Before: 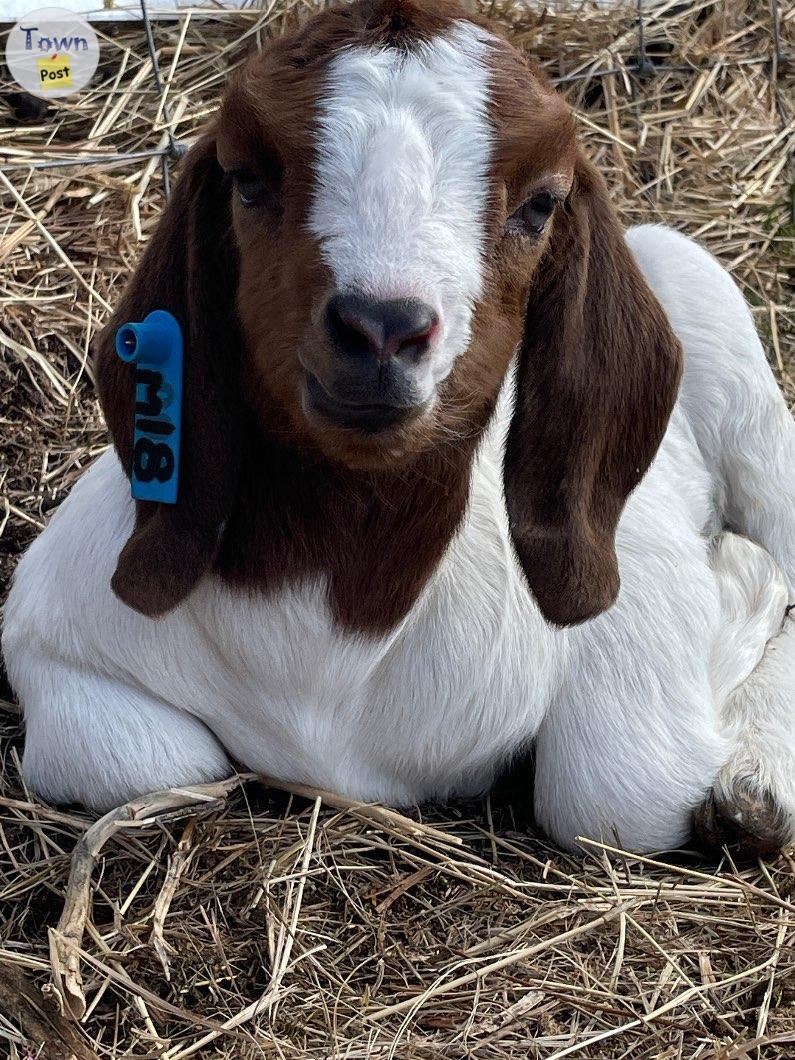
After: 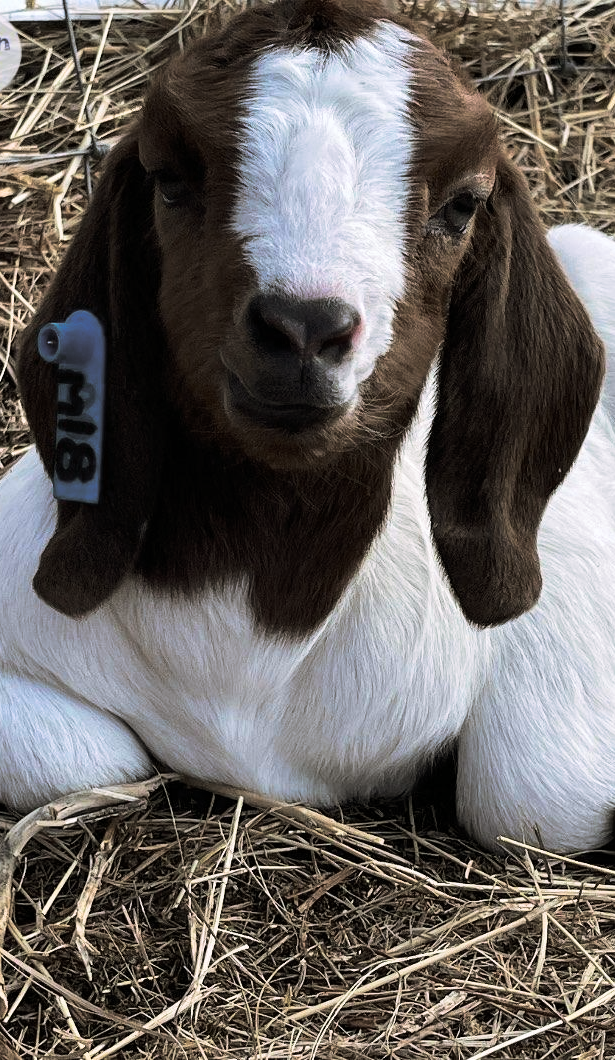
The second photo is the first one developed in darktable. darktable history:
tone equalizer: on, module defaults
contrast brightness saturation: contrast 0.18, saturation 0.3
crop: left 9.88%, right 12.664%
split-toning: shadows › hue 46.8°, shadows › saturation 0.17, highlights › hue 316.8°, highlights › saturation 0.27, balance -51.82
